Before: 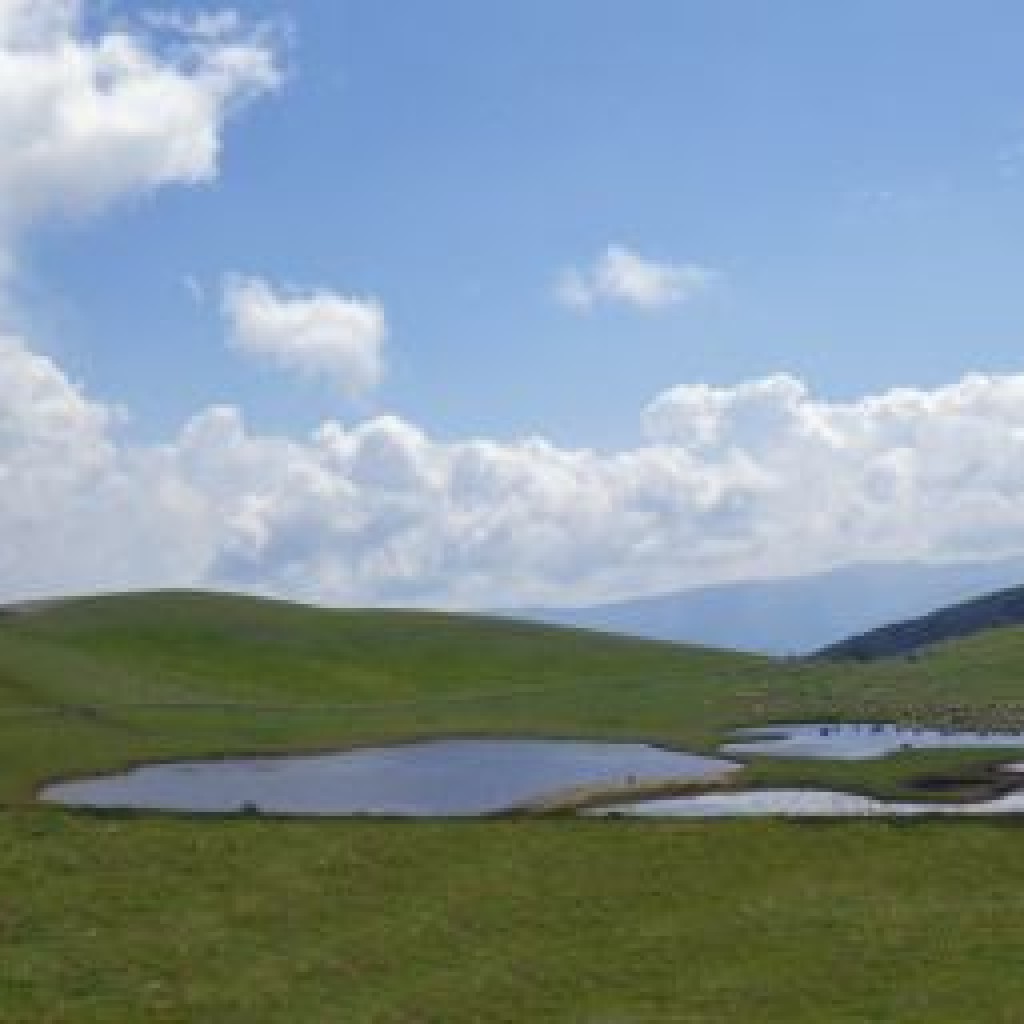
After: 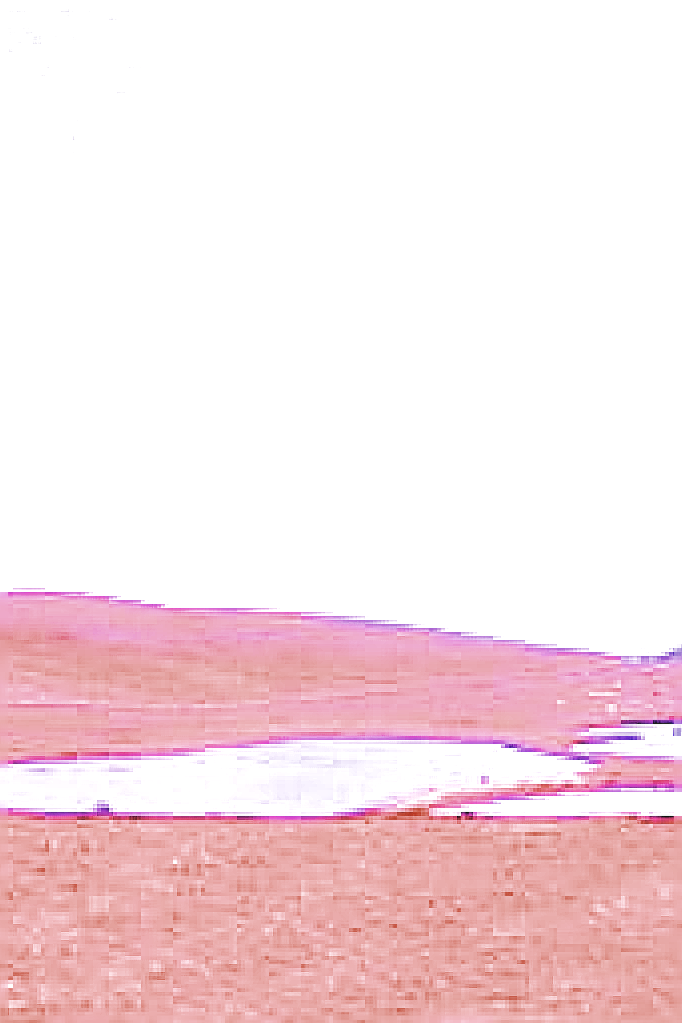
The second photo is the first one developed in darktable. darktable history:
white balance: red 8, blue 8
filmic rgb: black relative exposure -4.14 EV, white relative exposure 5.1 EV, hardness 2.11, contrast 1.165
exposure: black level correction 0.009, compensate highlight preservation false
crop and rotate: left 14.385%, right 18.948%
color zones: curves: ch0 [(0, 0.5) (0.125, 0.4) (0.25, 0.5) (0.375, 0.4) (0.5, 0.4) (0.625, 0.35) (0.75, 0.35) (0.875, 0.5)]; ch1 [(0, 0.35) (0.125, 0.45) (0.25, 0.35) (0.375, 0.35) (0.5, 0.35) (0.625, 0.35) (0.75, 0.45) (0.875, 0.35)]; ch2 [(0, 0.6) (0.125, 0.5) (0.25, 0.5) (0.375, 0.6) (0.5, 0.6) (0.625, 0.5) (0.75, 0.5) (0.875, 0.5)]
local contrast: detail 130%
sharpen: radius 3.158, amount 1.731
